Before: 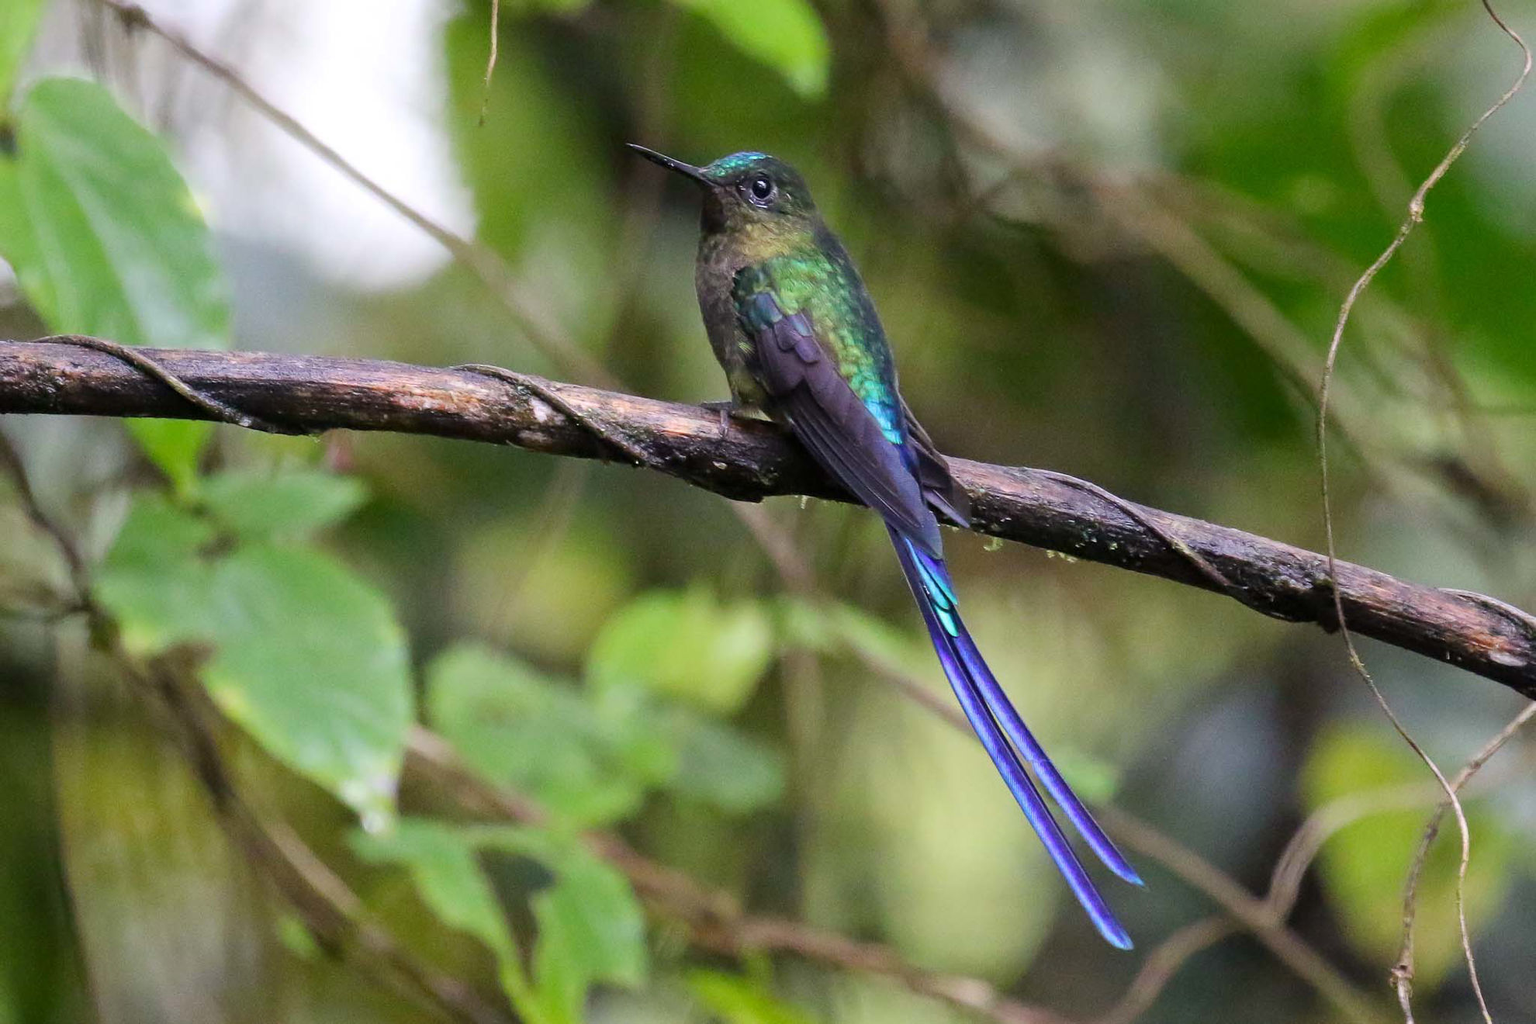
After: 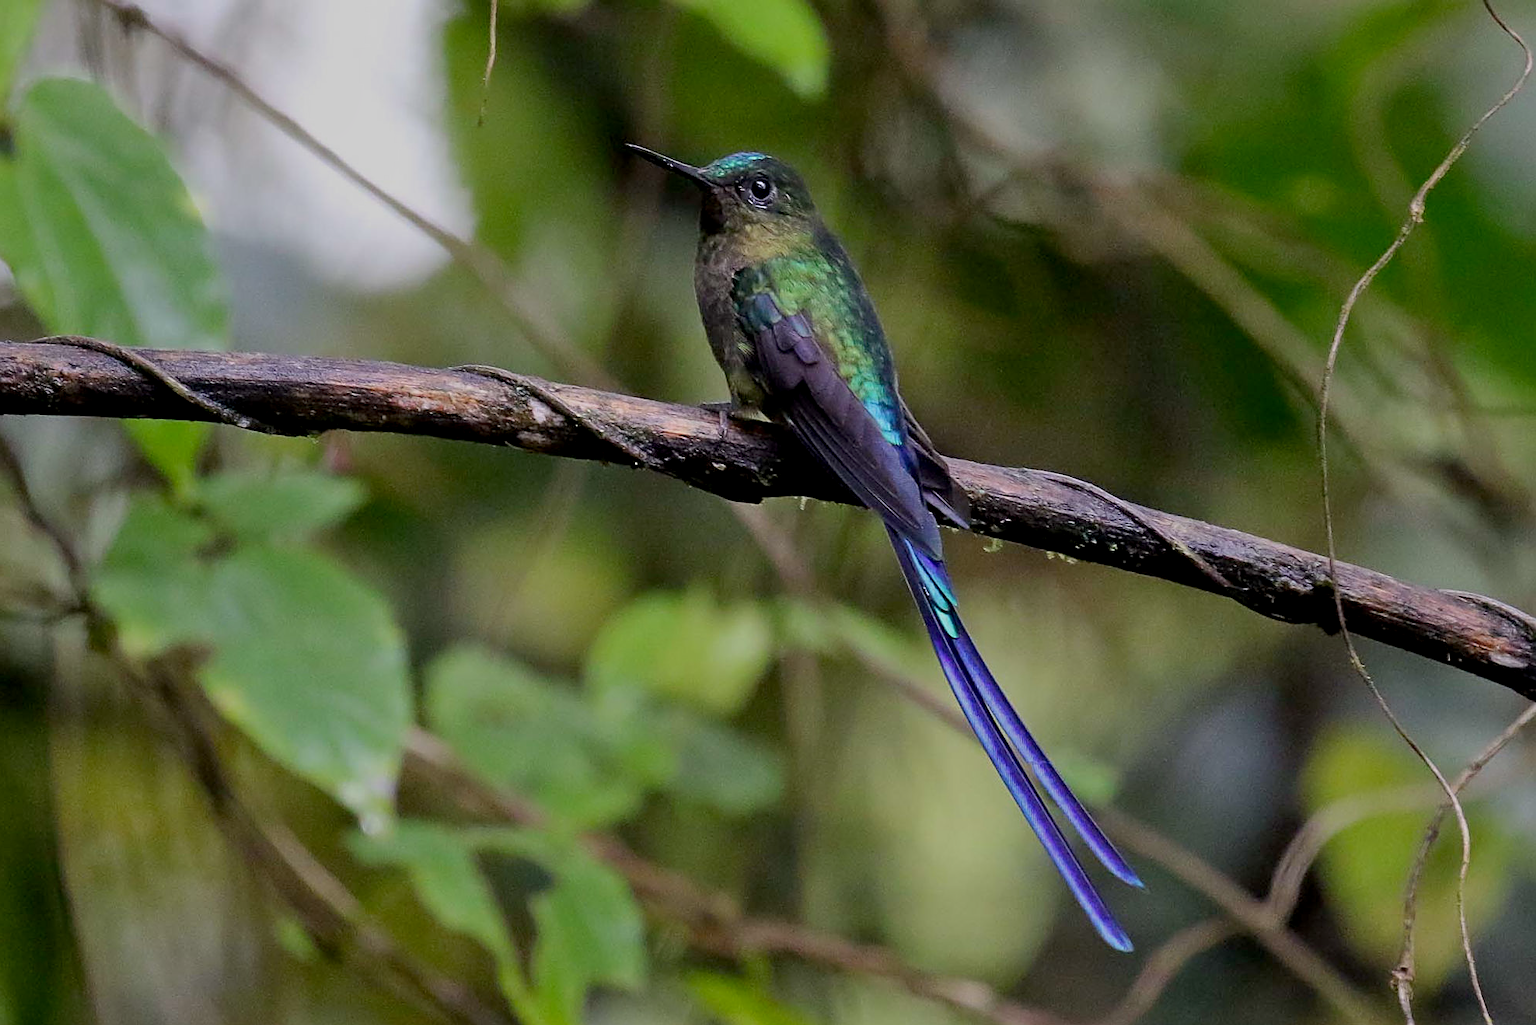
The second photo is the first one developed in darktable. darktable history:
sharpen: on, module defaults
crop and rotate: left 0.168%, bottom 0.012%
exposure: black level correction 0.009, exposure -0.663 EV, compensate highlight preservation false
shadows and highlights: shadows 37.54, highlights -27.16, shadows color adjustment 97.99%, highlights color adjustment 57.71%, soften with gaussian
